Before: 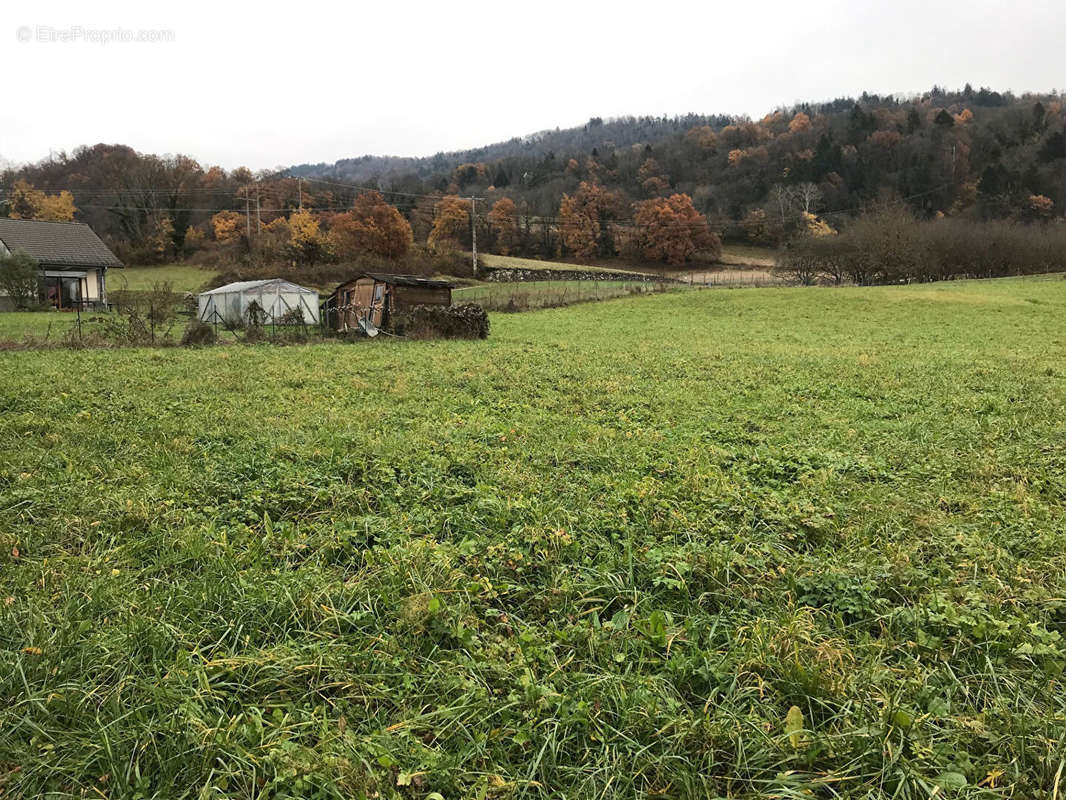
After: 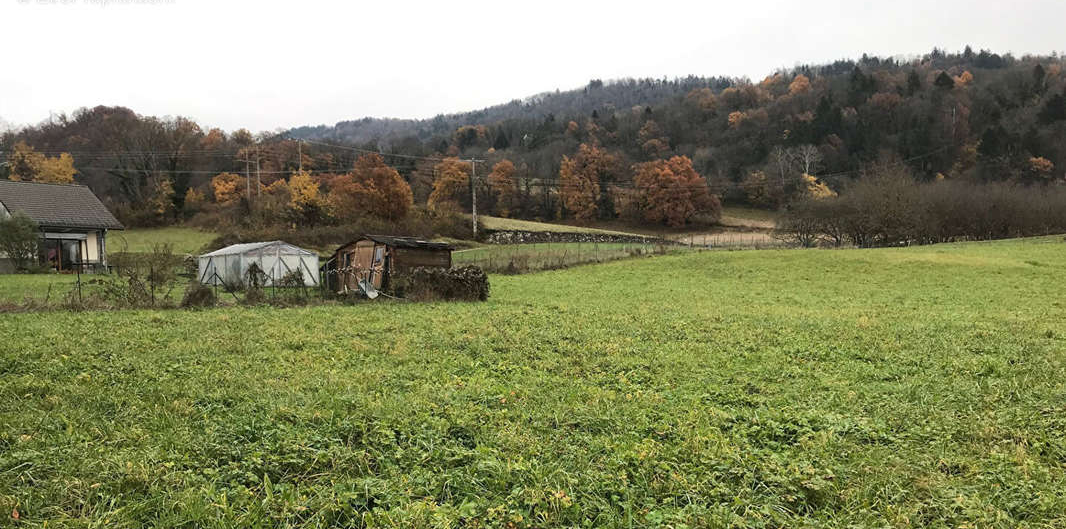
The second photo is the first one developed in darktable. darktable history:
crop and rotate: top 4.859%, bottom 28.908%
